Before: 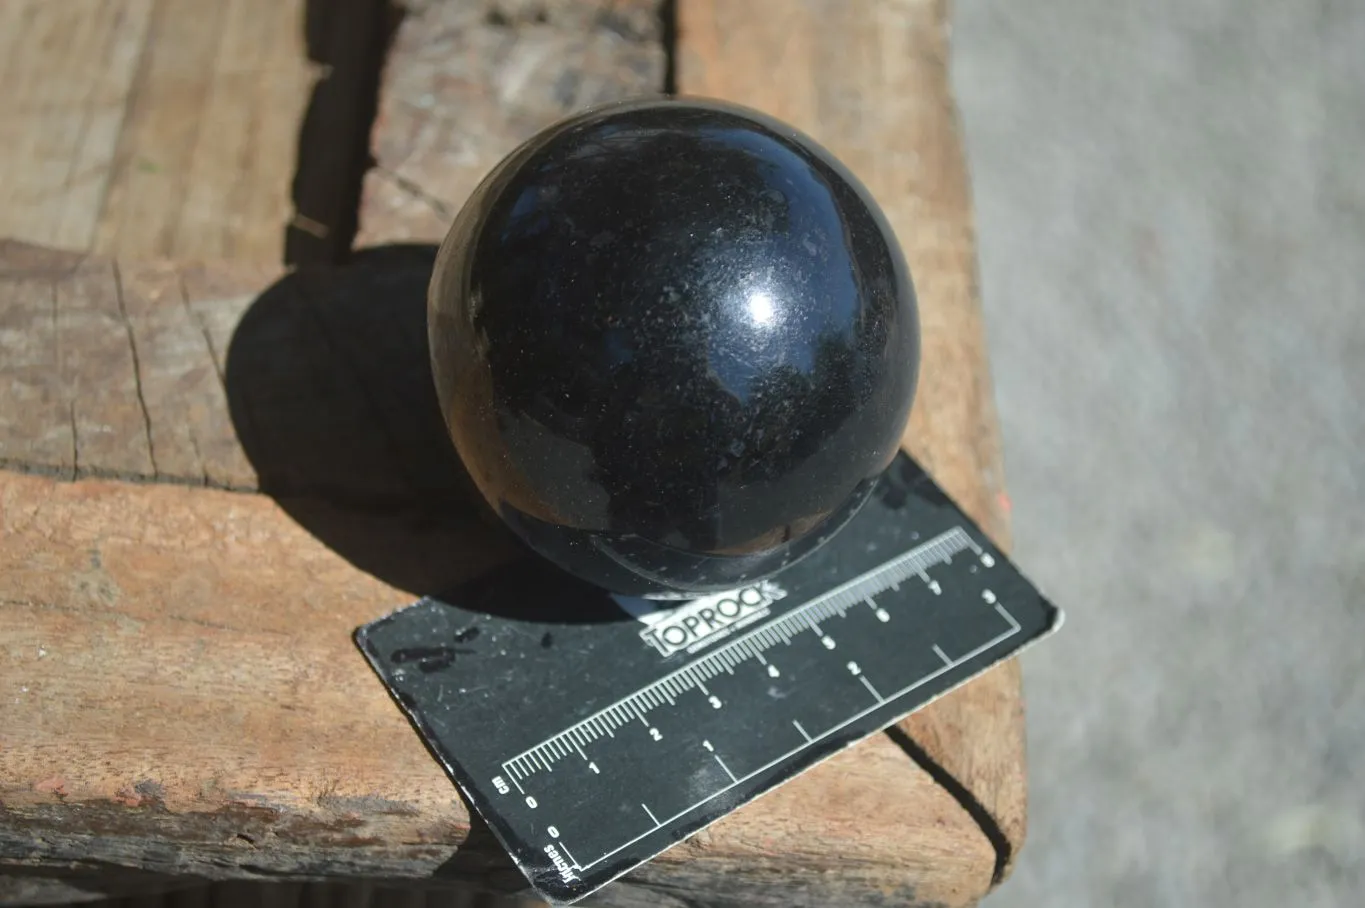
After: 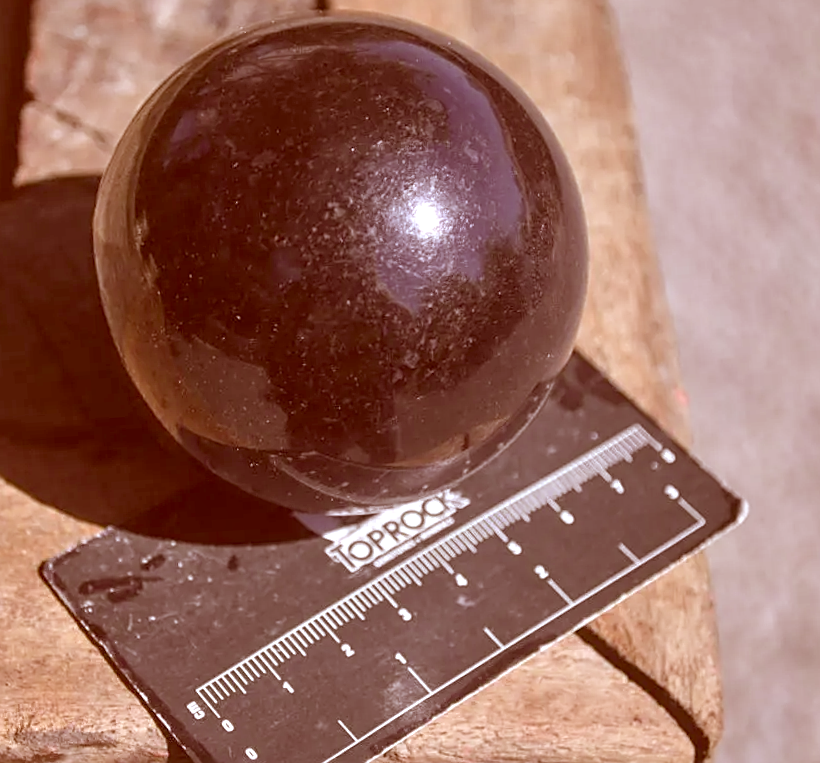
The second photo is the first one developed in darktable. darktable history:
color correction: highlights a* 9.03, highlights b* 8.71, shadows a* 40, shadows b* 40, saturation 0.8
rotate and perspective: rotation -3.52°, crop left 0.036, crop right 0.964, crop top 0.081, crop bottom 0.919
tone equalizer: -8 EV 1 EV, -7 EV 1 EV, -6 EV 1 EV, -5 EV 1 EV, -4 EV 1 EV, -3 EV 0.75 EV, -2 EV 0.5 EV, -1 EV 0.25 EV
crop and rotate: left 22.918%, top 5.629%, right 14.711%, bottom 2.247%
white balance: red 0.926, green 1.003, blue 1.133
local contrast: on, module defaults
sharpen: on, module defaults
